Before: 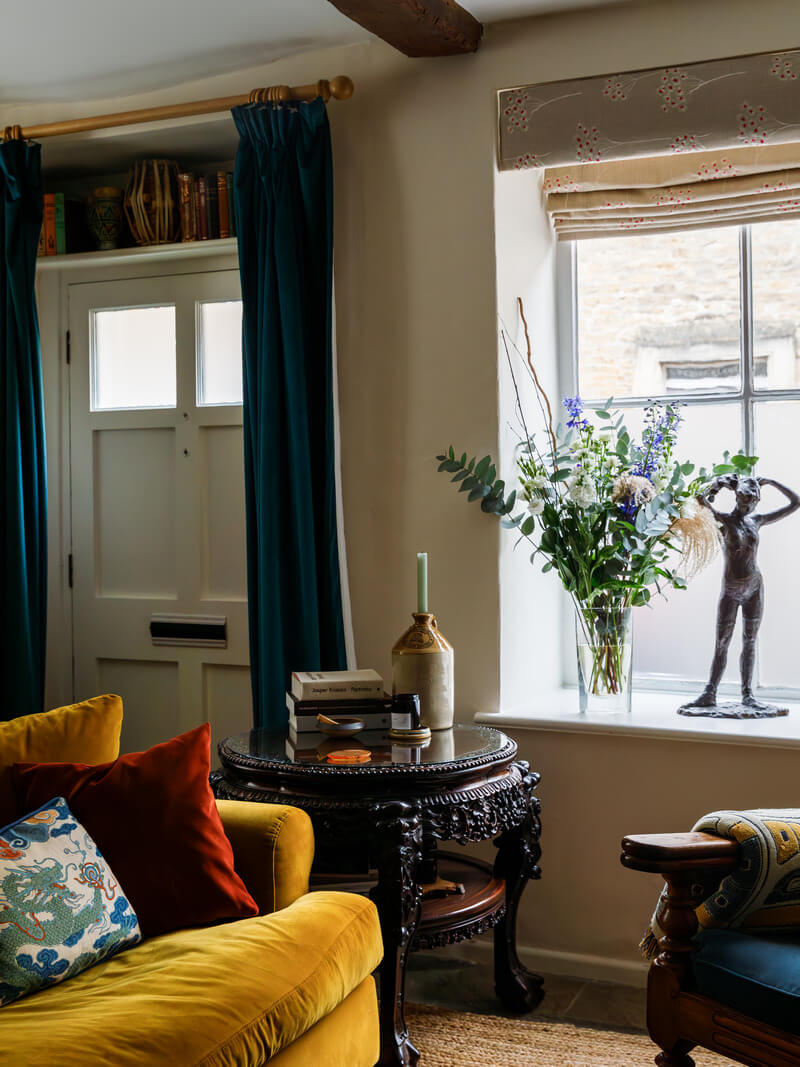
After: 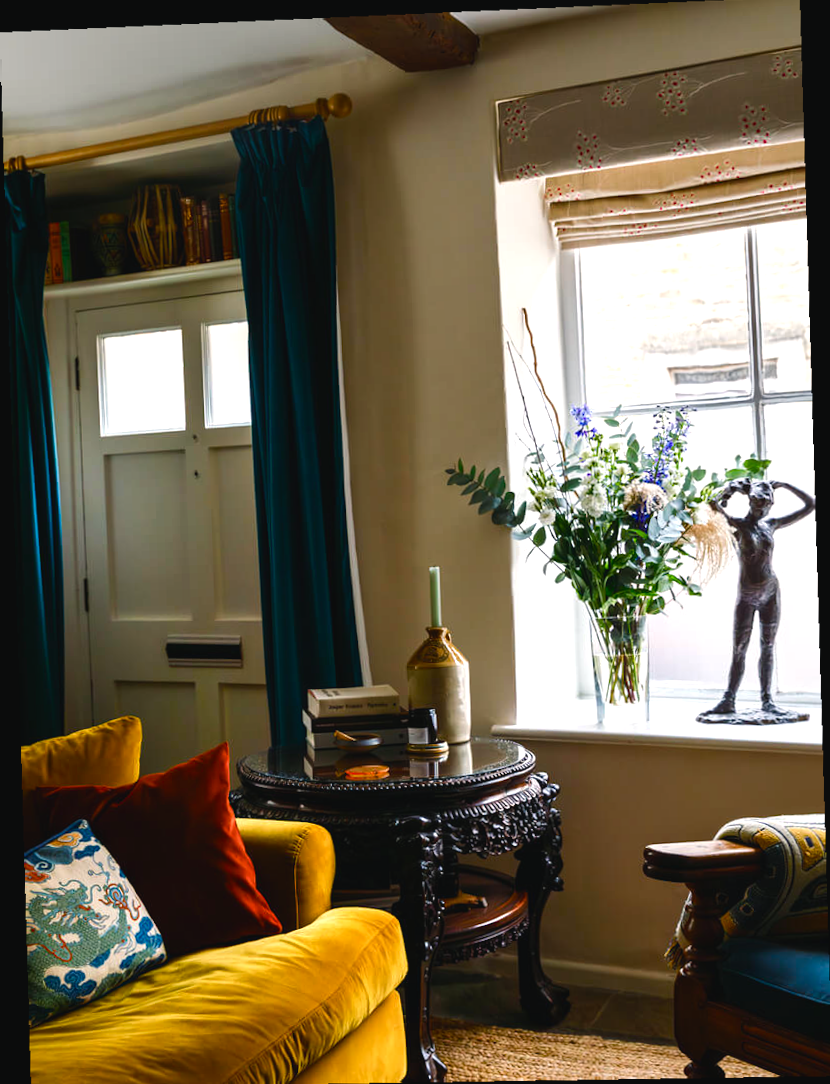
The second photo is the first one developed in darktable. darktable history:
rotate and perspective: rotation -2.22°, lens shift (horizontal) -0.022, automatic cropping off
crop and rotate: angle -0.5°
color balance rgb: shadows lift › chroma 1%, shadows lift › hue 217.2°, power › hue 310.8°, highlights gain › chroma 1%, highlights gain › hue 54°, global offset › luminance 0.5%, global offset › hue 171.6°, perceptual saturation grading › global saturation 14.09%, perceptual saturation grading › highlights -25%, perceptual saturation grading › shadows 30%, perceptual brilliance grading › highlights 13.42%, perceptual brilliance grading › mid-tones 8.05%, perceptual brilliance grading › shadows -17.45%, global vibrance 25%
